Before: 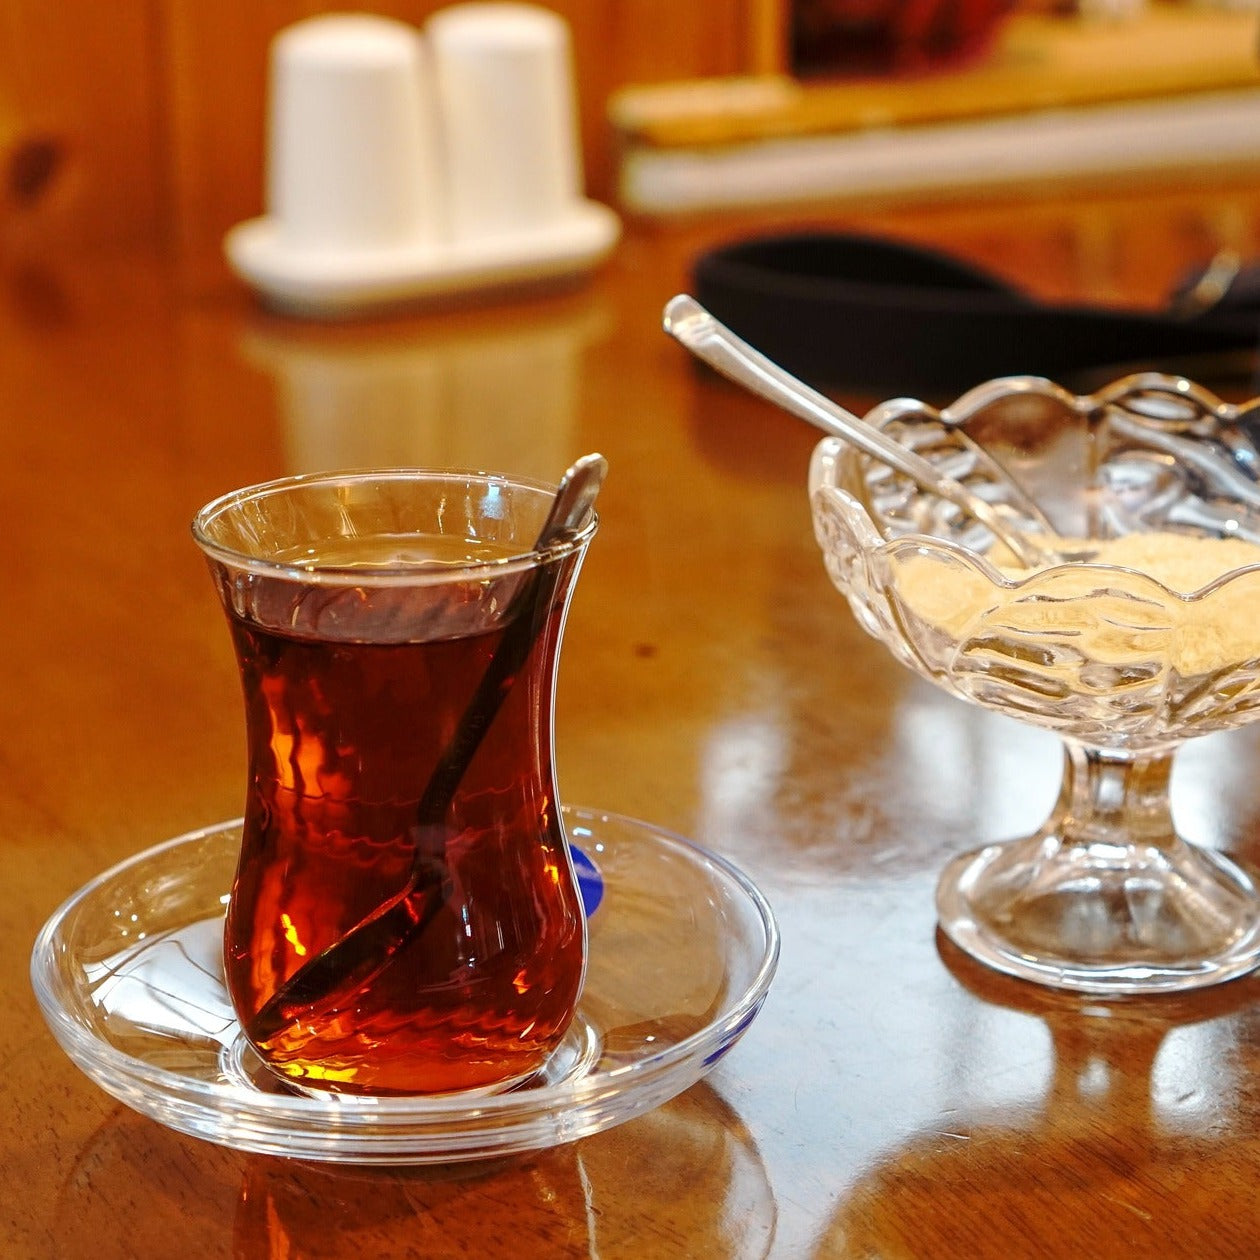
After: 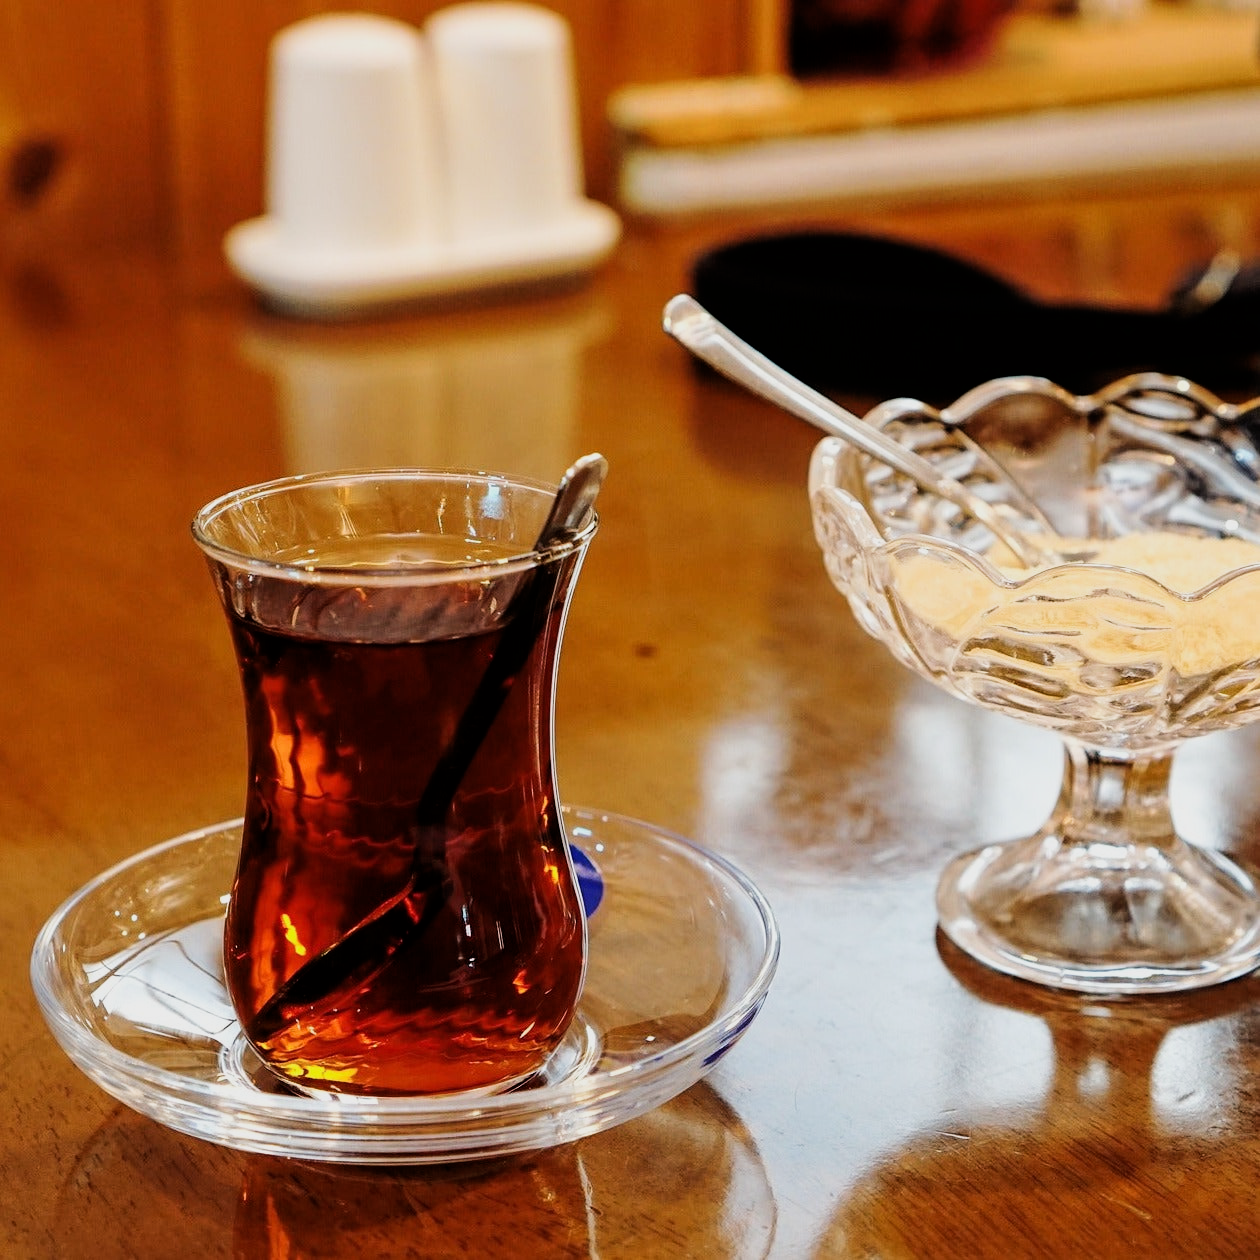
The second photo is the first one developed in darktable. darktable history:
filmic rgb: black relative exposure -5.1 EV, white relative exposure 3.53 EV, threshold 3.05 EV, hardness 3.19, contrast 1.297, highlights saturation mix -48.57%, enable highlight reconstruction true
